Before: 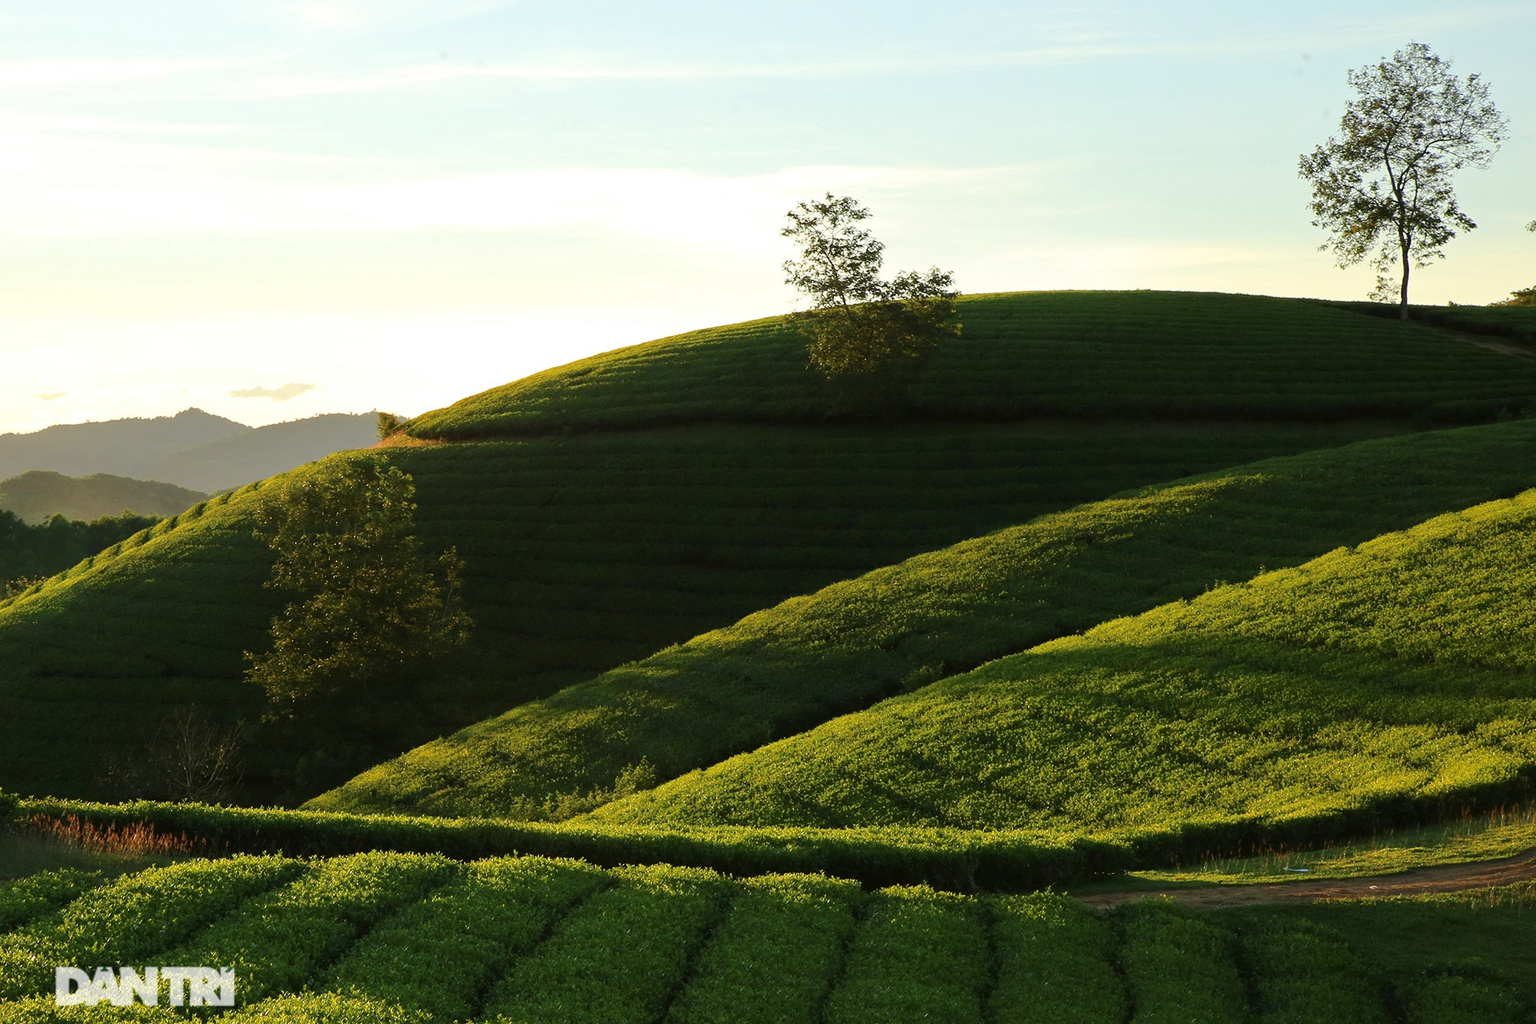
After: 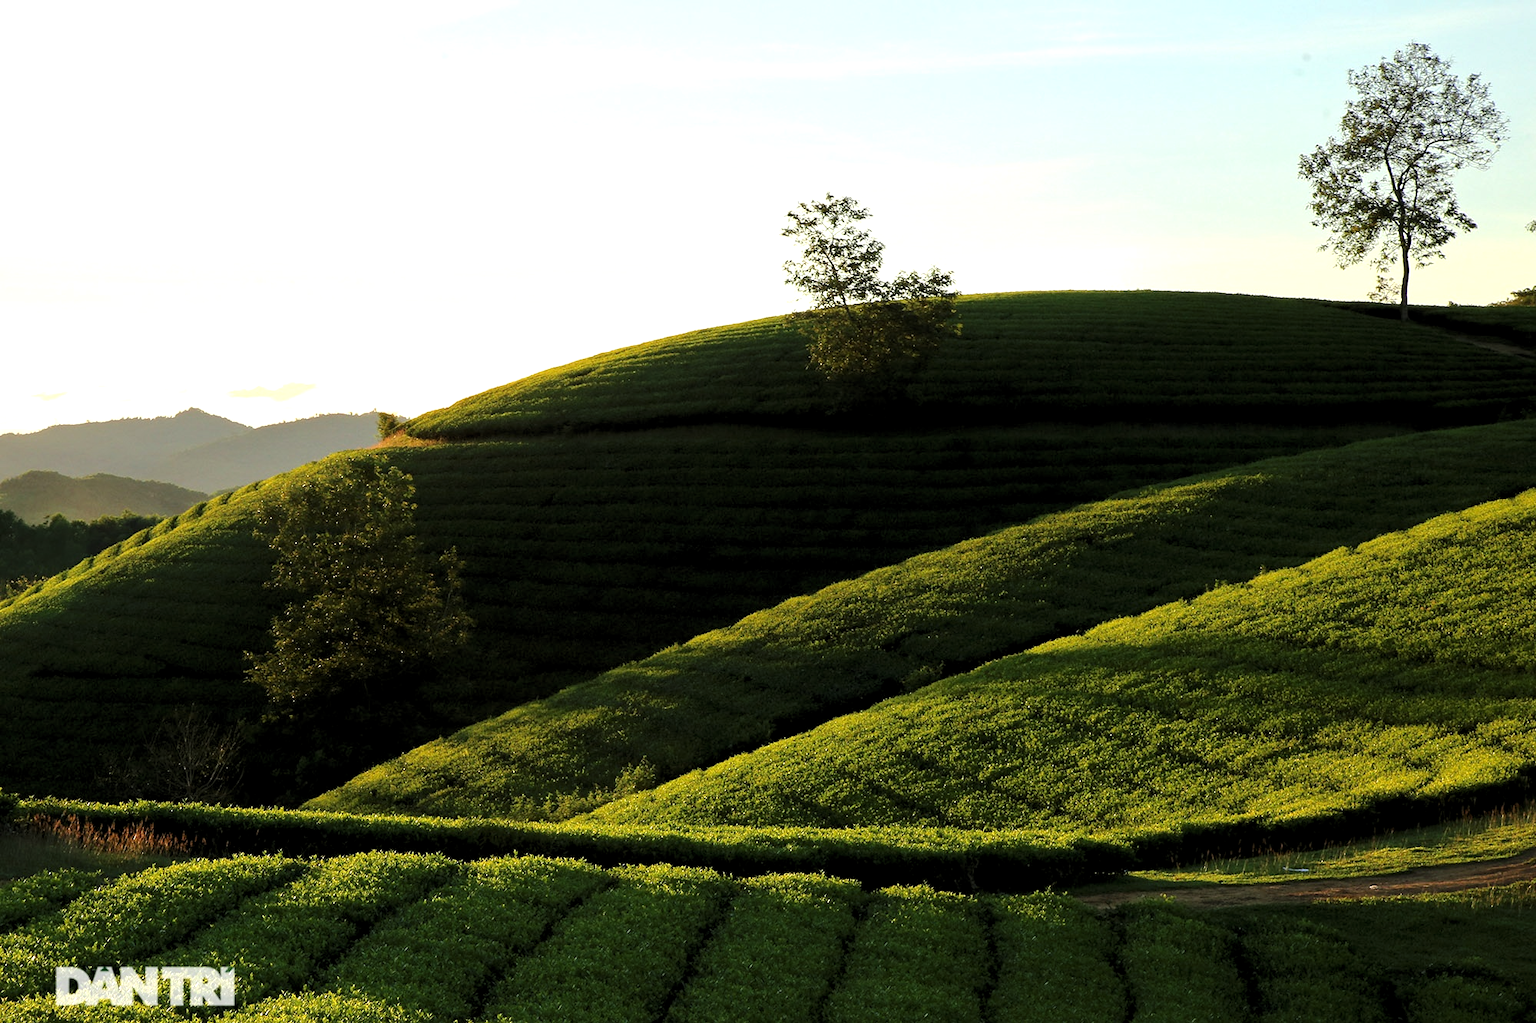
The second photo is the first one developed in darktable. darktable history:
exposure: black level correction 0.001, compensate highlight preservation false
levels: levels [0.062, 0.494, 0.925]
